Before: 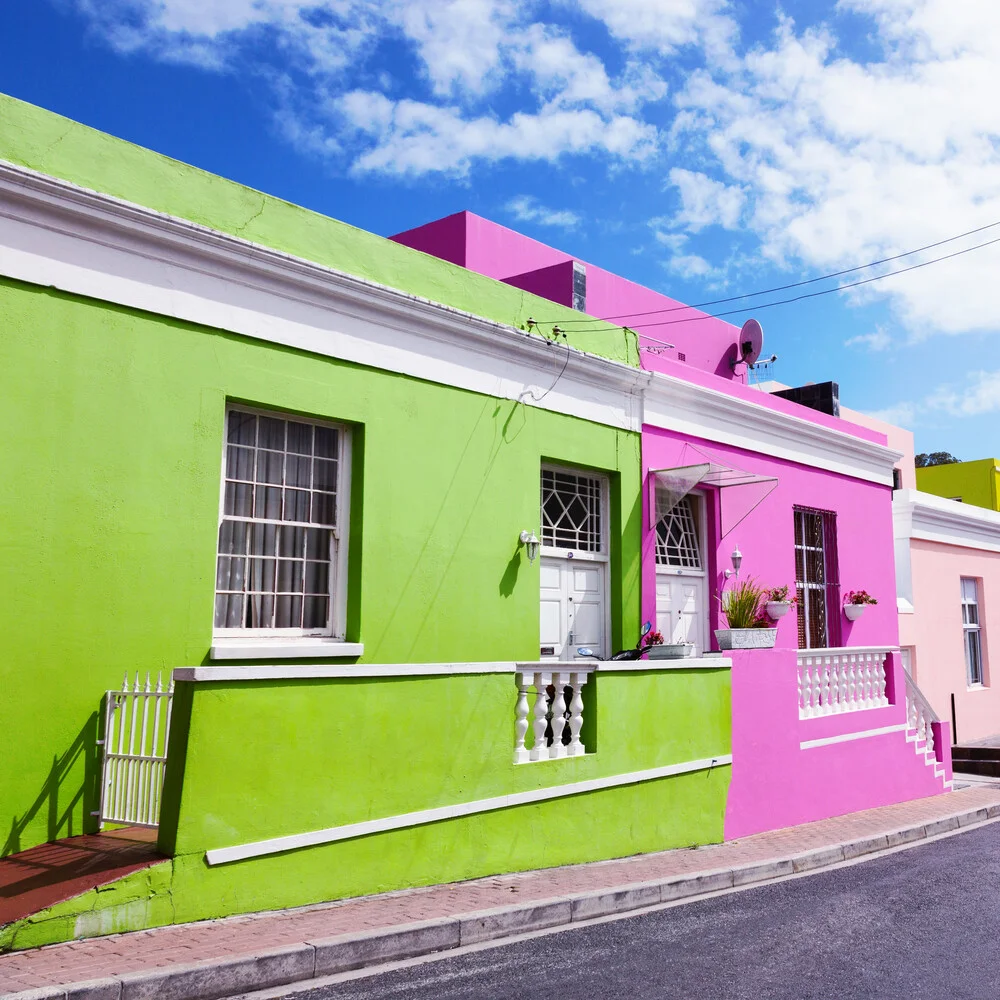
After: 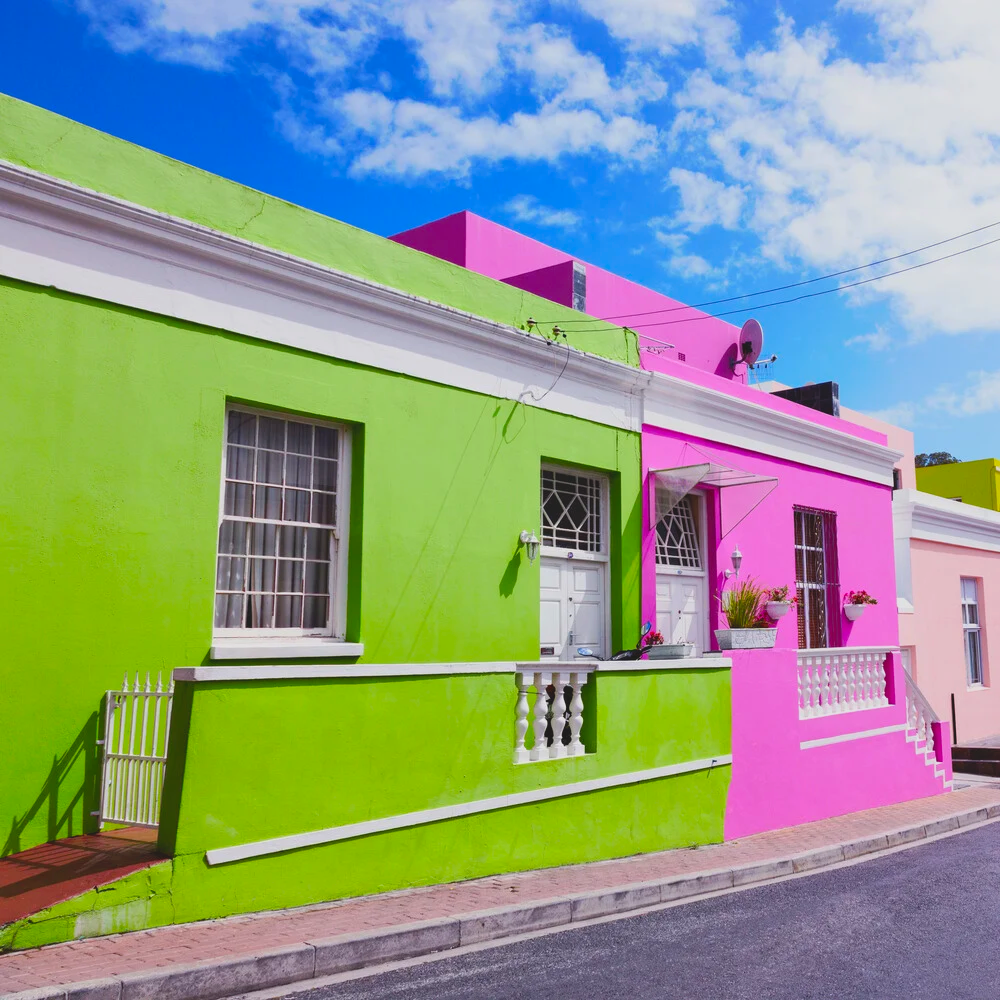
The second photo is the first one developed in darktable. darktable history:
contrast brightness saturation: contrast -0.189, saturation 0.188
